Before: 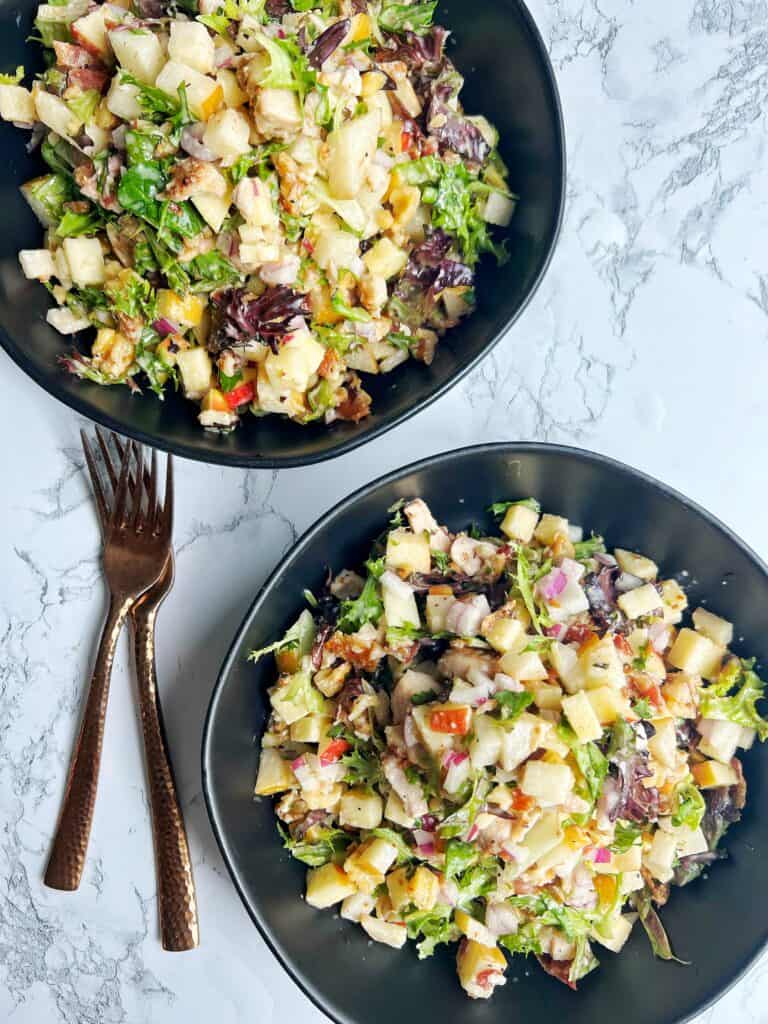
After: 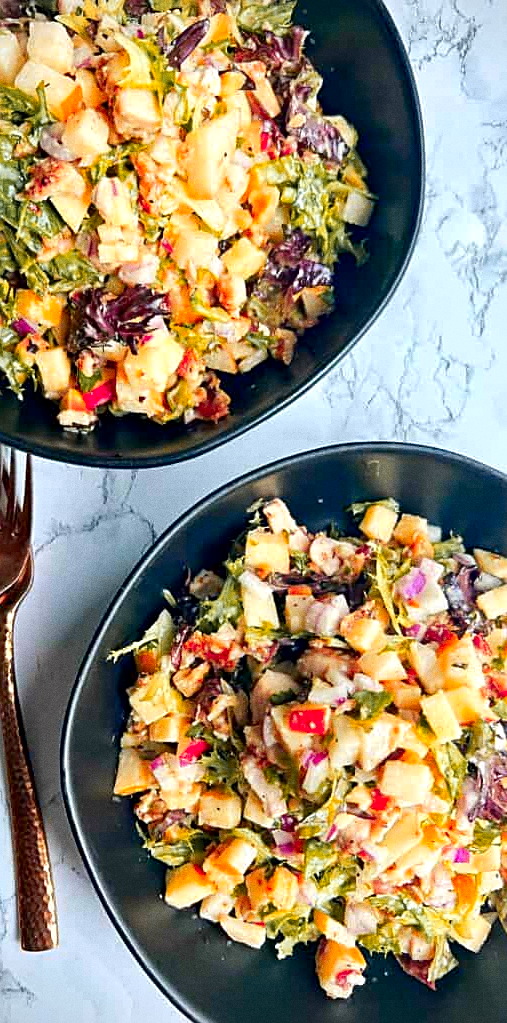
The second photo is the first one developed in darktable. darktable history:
color zones: curves: ch1 [(0.263, 0.53) (0.376, 0.287) (0.487, 0.512) (0.748, 0.547) (1, 0.513)]; ch2 [(0.262, 0.45) (0.751, 0.477)], mix 31.98%
sharpen: on, module defaults
crop and rotate: left 18.442%, right 15.508%
grain: strength 26%
vignetting: fall-off start 91.19%
contrast brightness saturation: contrast 0.08, saturation 0.2
exposure: black level correction 0.001, exposure 0.14 EV, compensate highlight preservation false
haze removal: strength 0.25, distance 0.25, compatibility mode true, adaptive false
